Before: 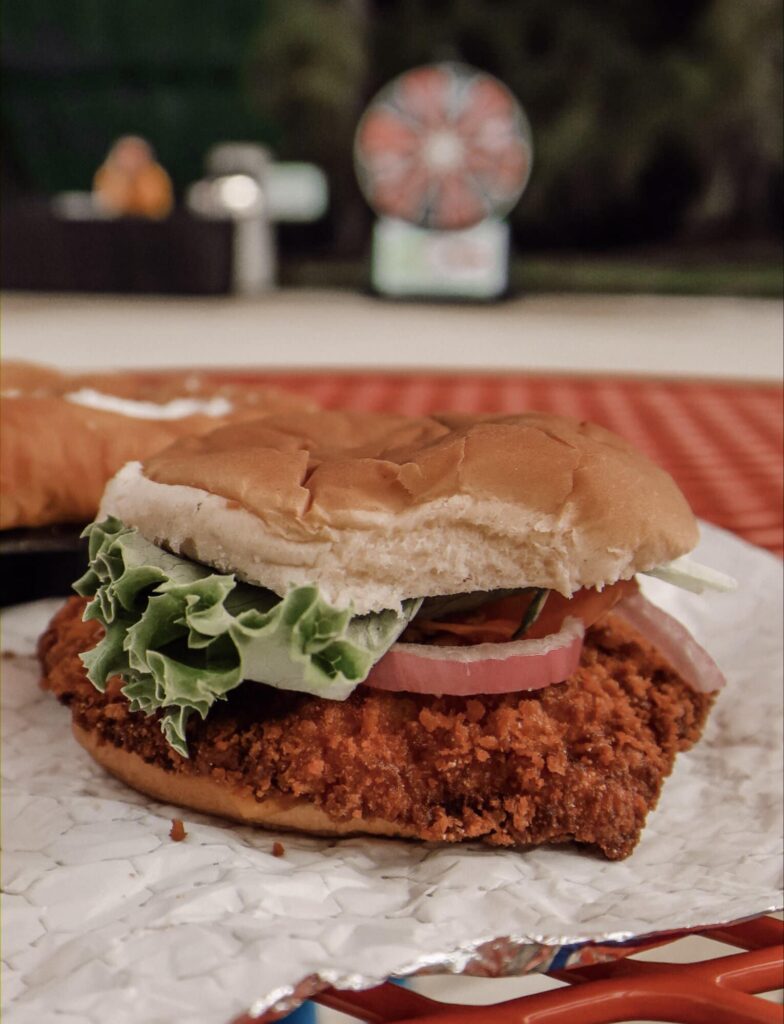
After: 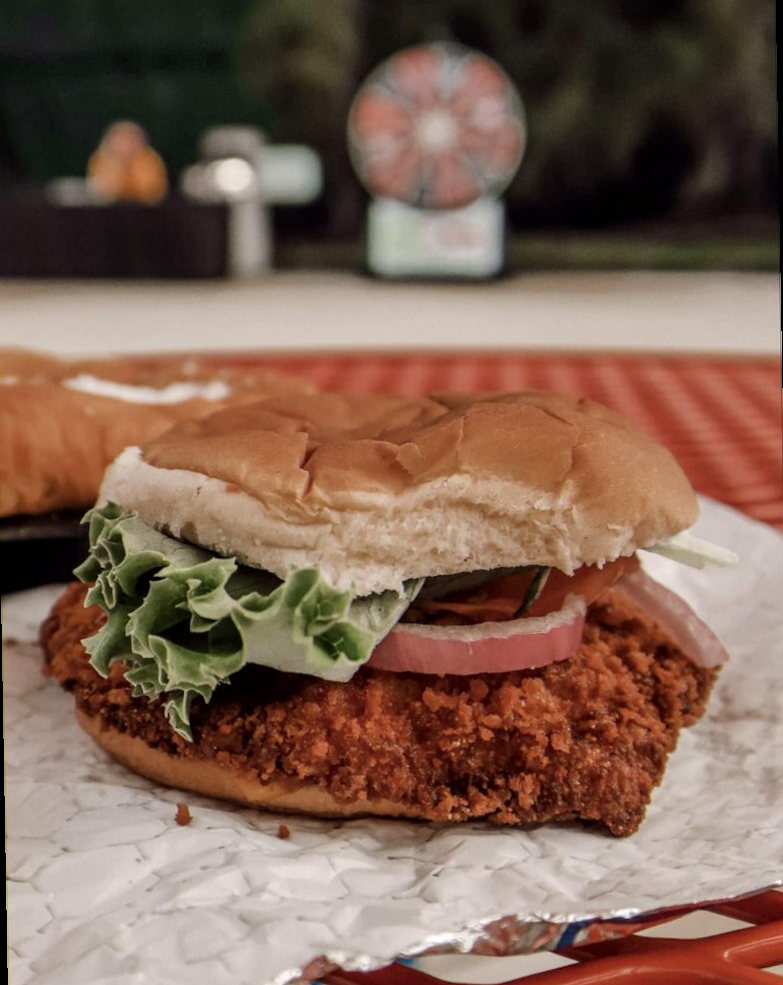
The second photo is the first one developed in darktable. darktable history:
local contrast: highlights 100%, shadows 100%, detail 120%, midtone range 0.2
rotate and perspective: rotation -1°, crop left 0.011, crop right 0.989, crop top 0.025, crop bottom 0.975
